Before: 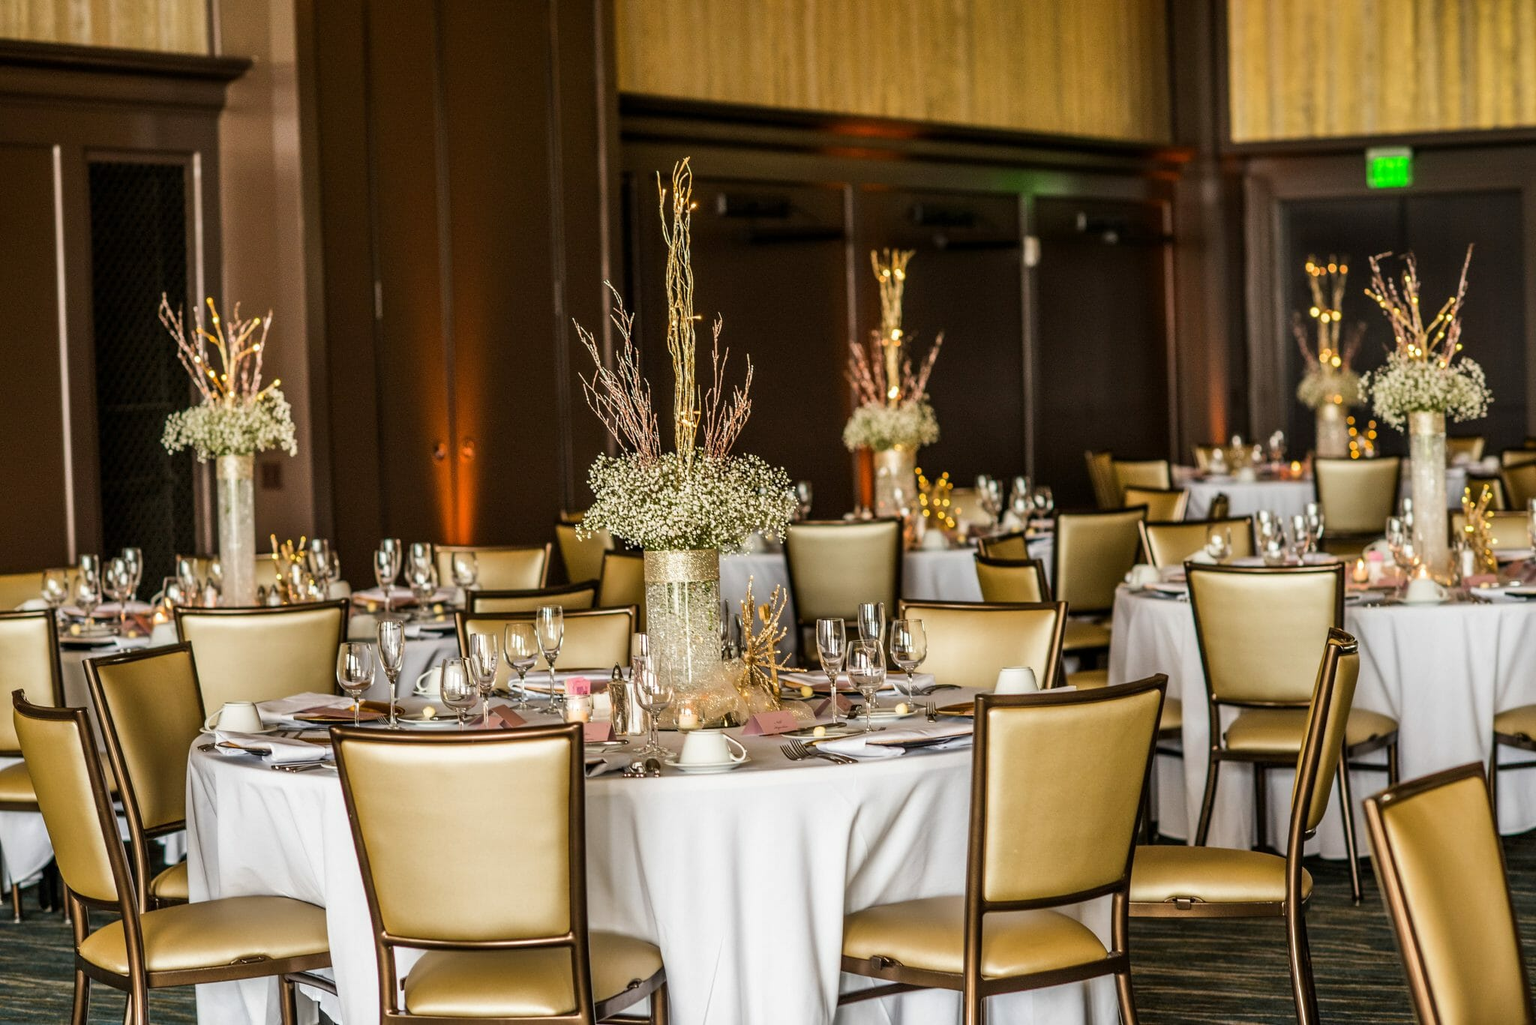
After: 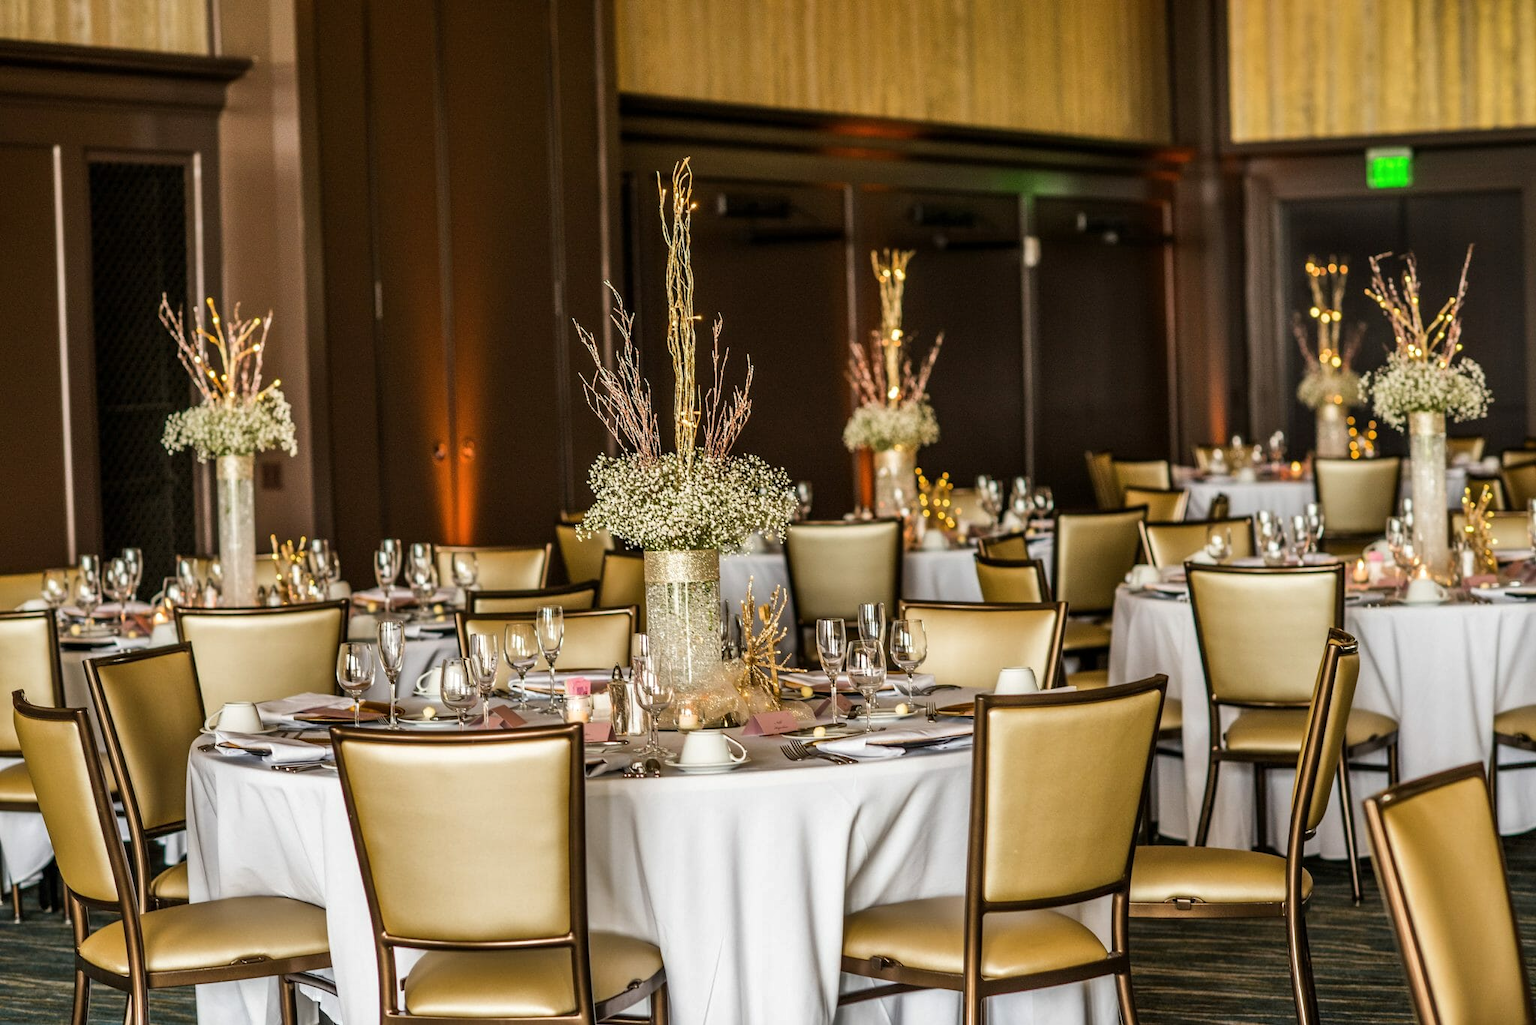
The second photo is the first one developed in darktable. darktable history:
shadows and highlights: shadows 12.84, white point adjustment 1.2, soften with gaussian
